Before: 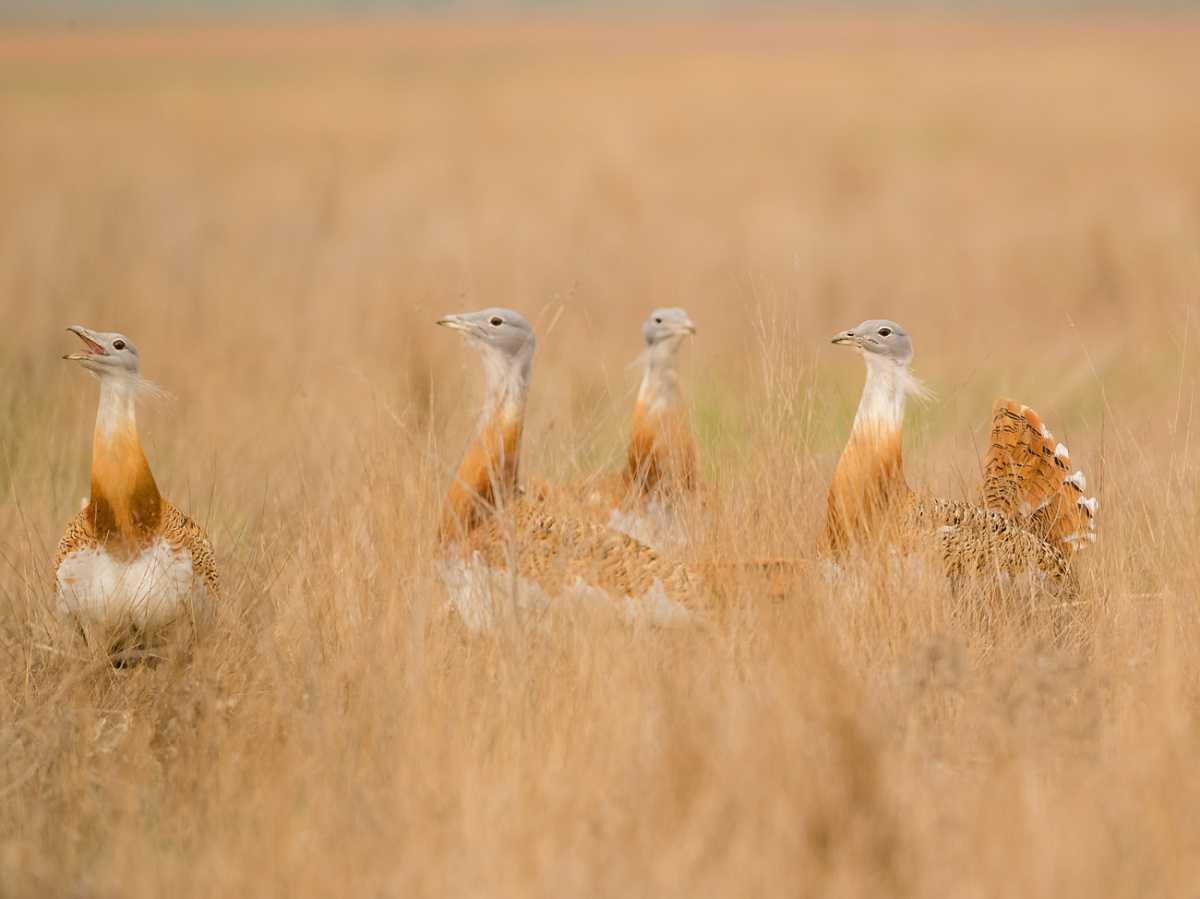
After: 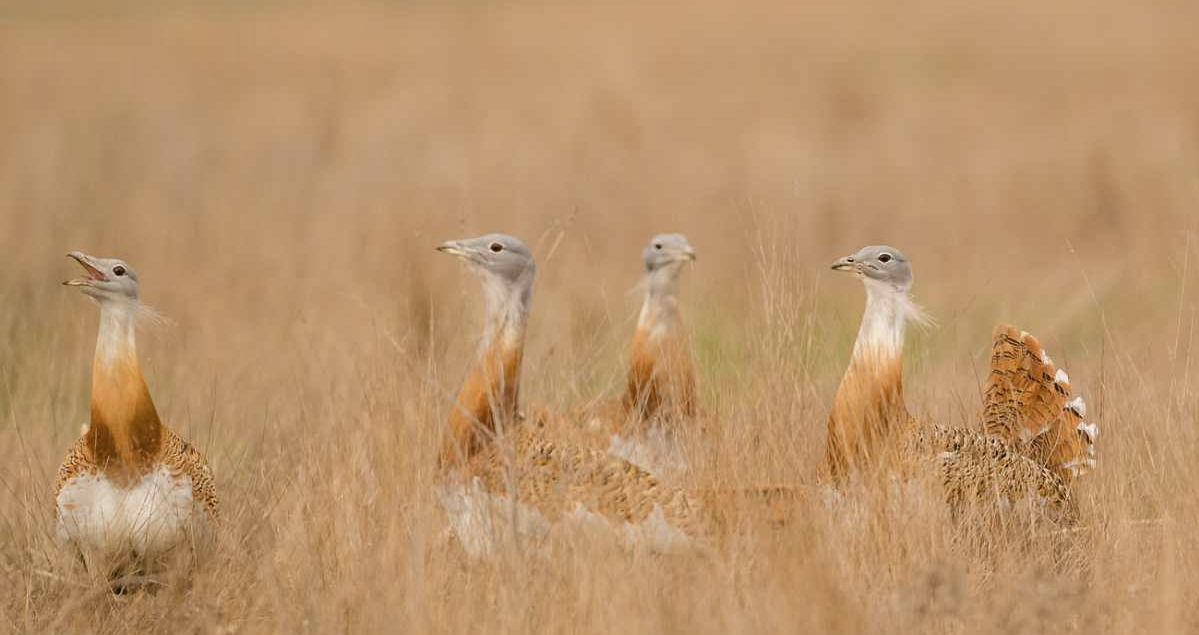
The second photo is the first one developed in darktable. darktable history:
color contrast: green-magenta contrast 0.84, blue-yellow contrast 0.86
crop and rotate: top 8.293%, bottom 20.996%
shadows and highlights: soften with gaussian
